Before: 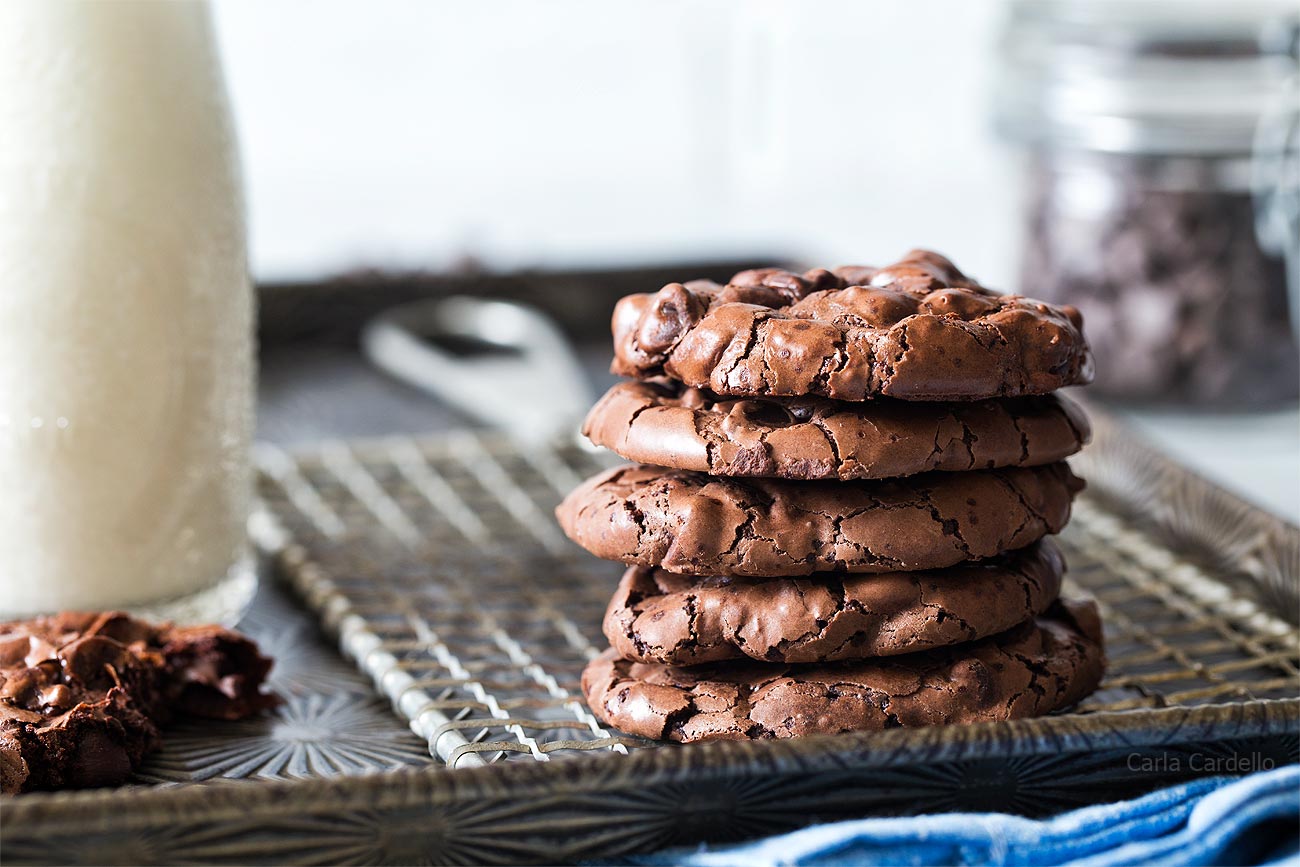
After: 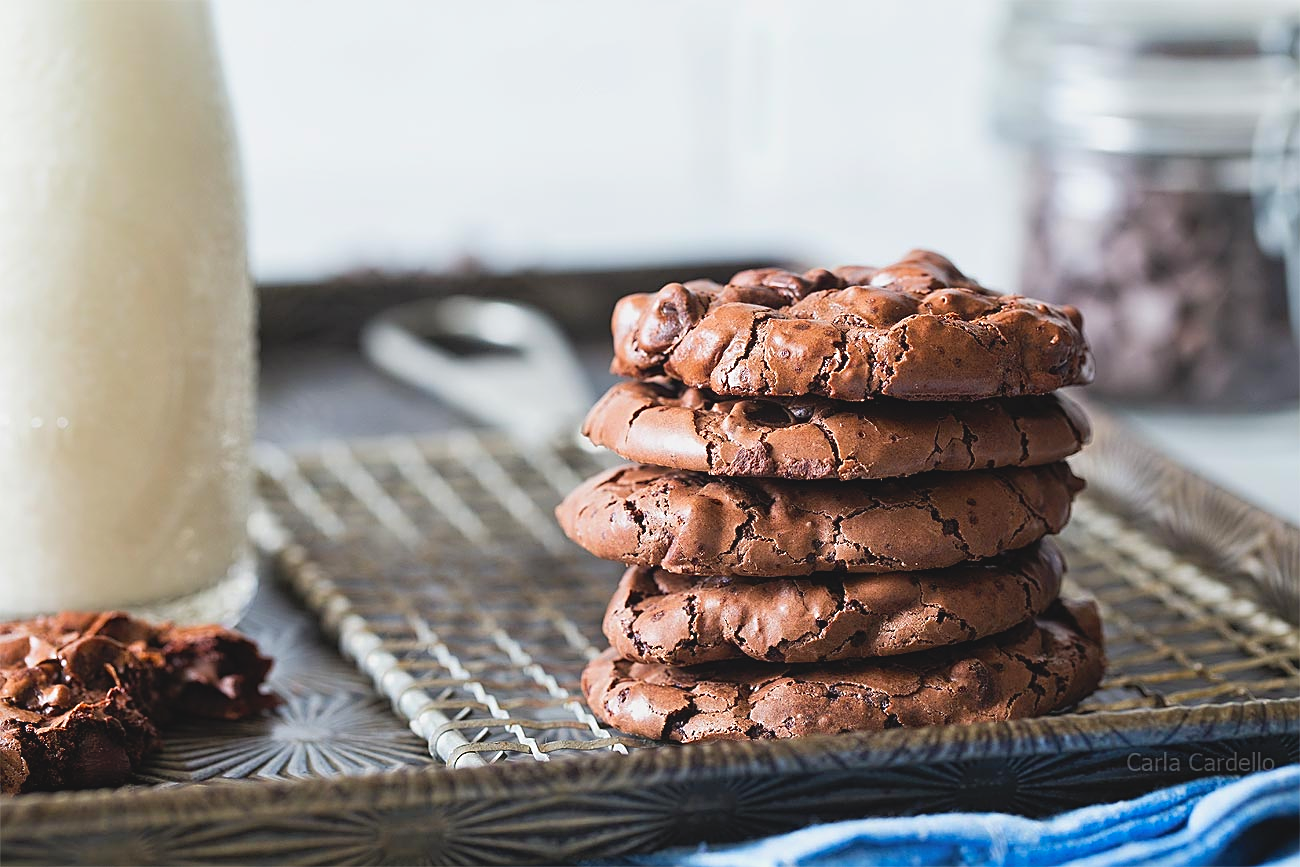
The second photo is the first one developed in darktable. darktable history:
contrast brightness saturation: contrast -0.1, brightness 0.05, saturation 0.08
sharpen: on, module defaults
